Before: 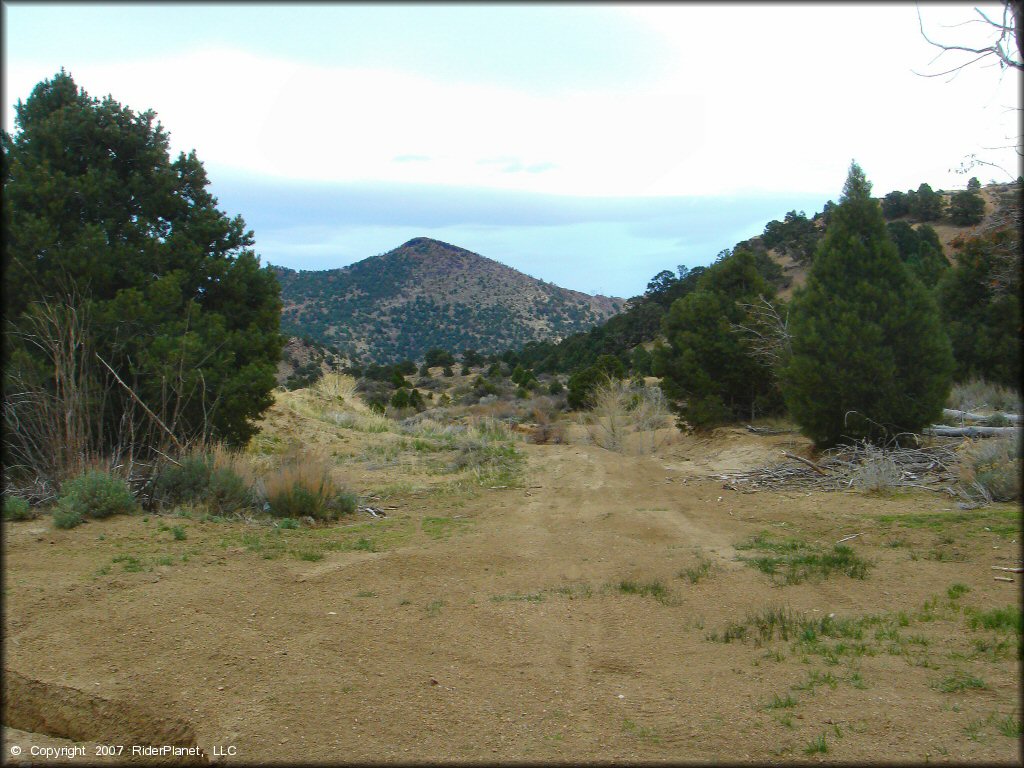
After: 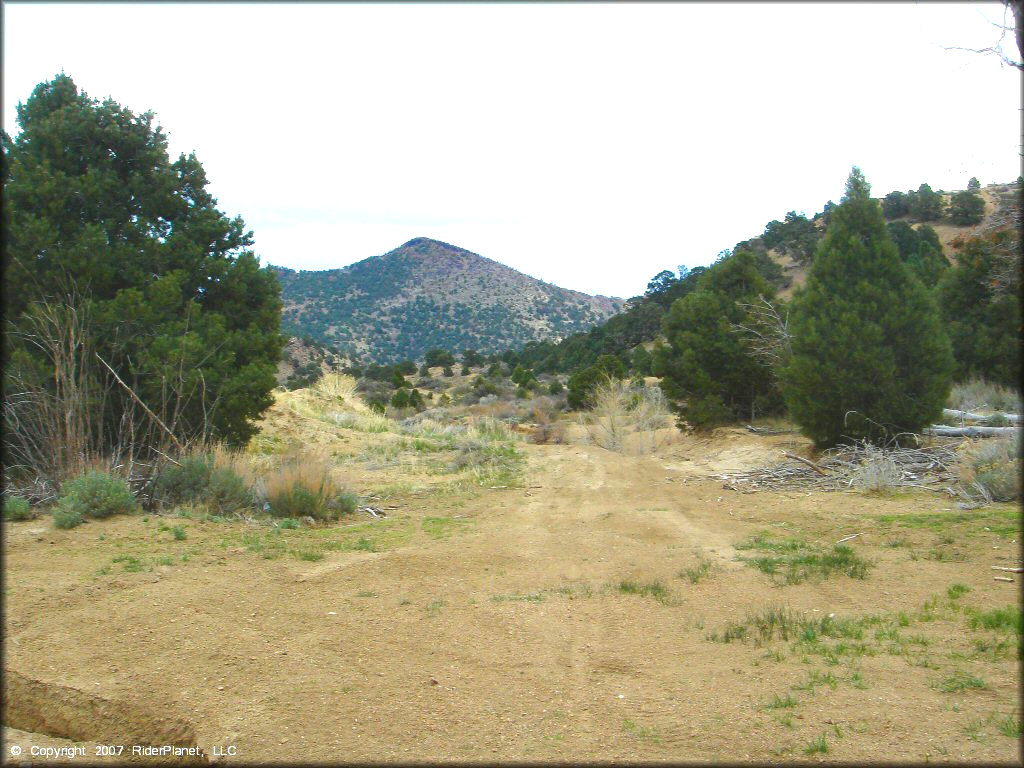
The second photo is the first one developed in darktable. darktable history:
exposure: exposure 1.061 EV, compensate highlight preservation false
contrast equalizer: octaves 7, y [[0.6 ×6], [0.55 ×6], [0 ×6], [0 ×6], [0 ×6]], mix -0.3
